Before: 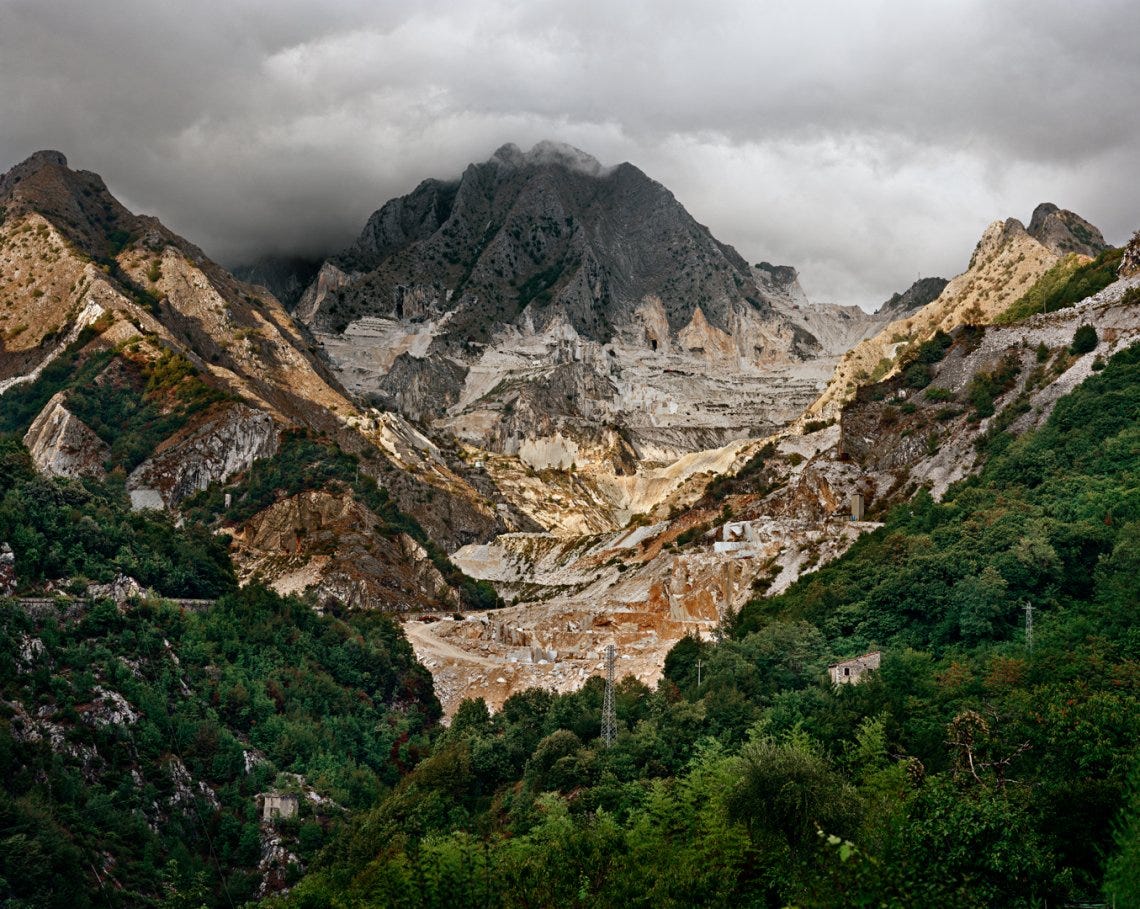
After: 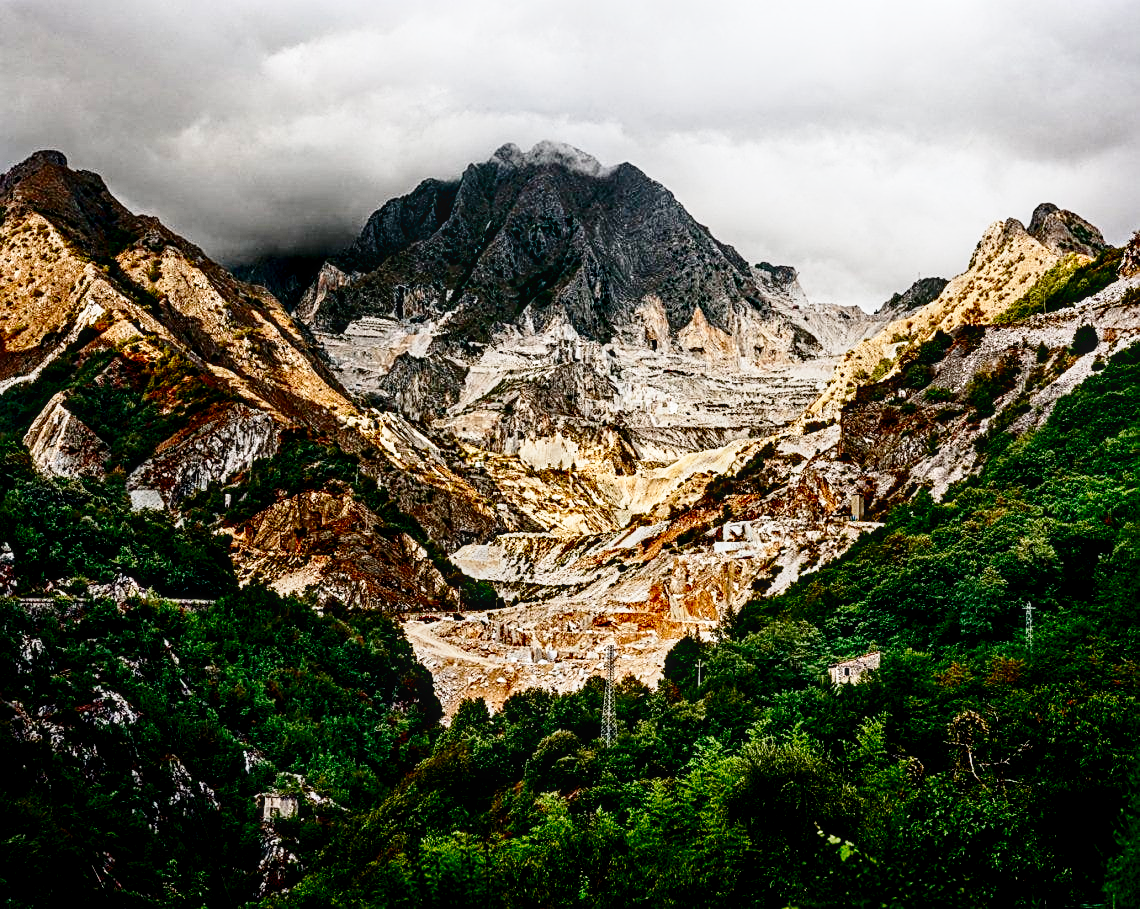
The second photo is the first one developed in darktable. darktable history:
exposure: black level correction 0.013, compensate highlight preservation false
sharpen: on, module defaults
base curve: curves: ch0 [(0, 0) (0.028, 0.03) (0.121, 0.232) (0.46, 0.748) (0.859, 0.968) (1, 1)], preserve colors none
contrast brightness saturation: contrast 0.19, brightness -0.105, saturation 0.214
local contrast: detail 130%
